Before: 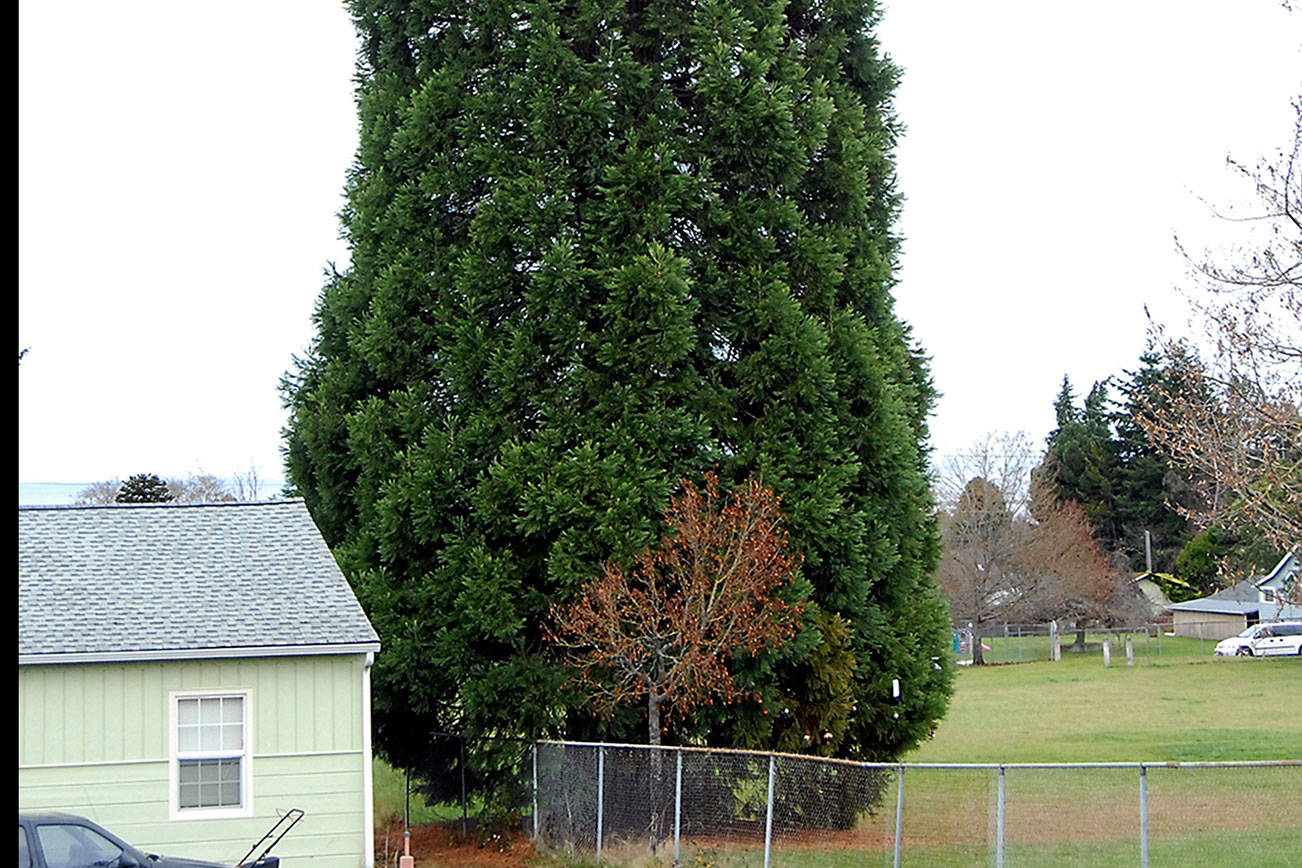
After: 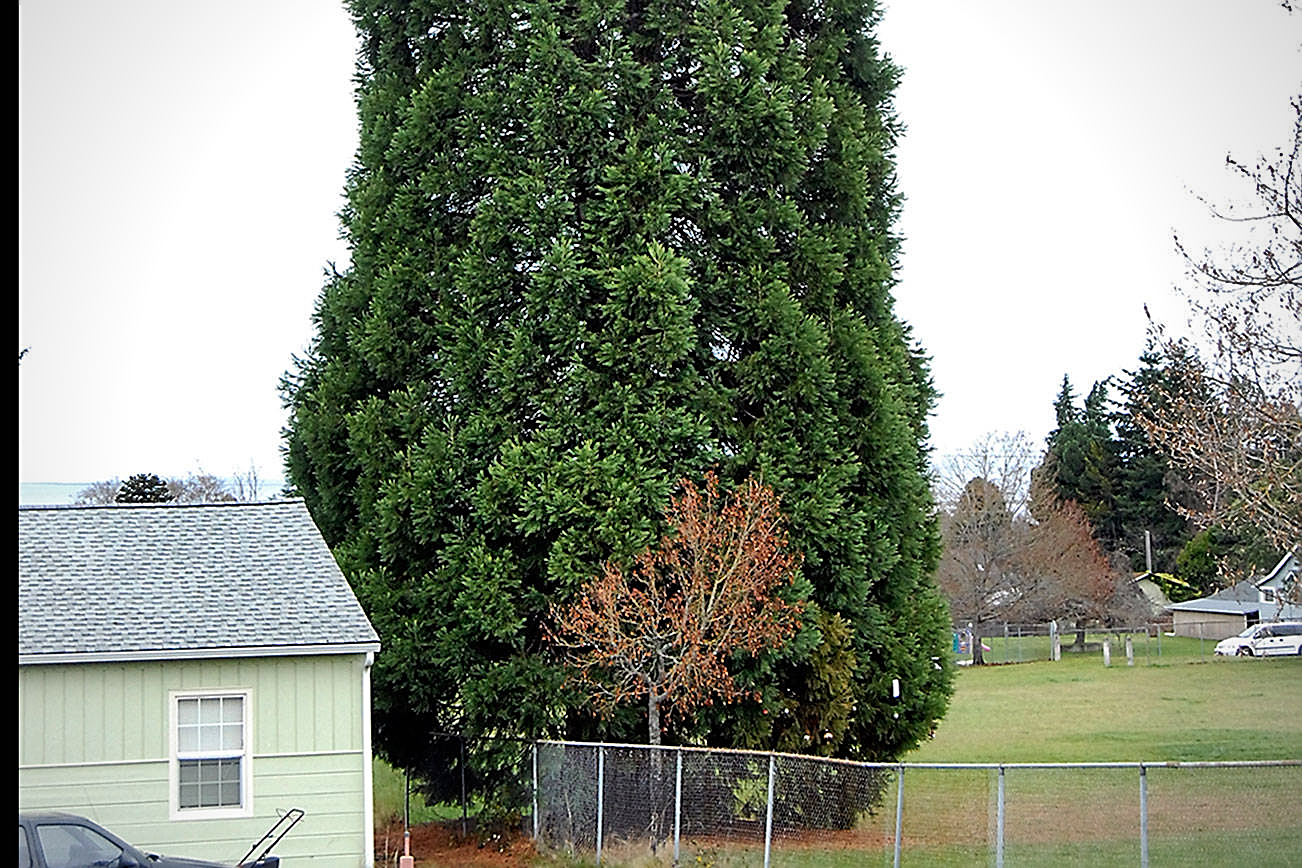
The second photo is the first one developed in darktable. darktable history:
exposure: compensate highlight preservation false
vignetting: fall-off radius 63.6%
shadows and highlights: shadows 60, soften with gaussian
sharpen: on, module defaults
